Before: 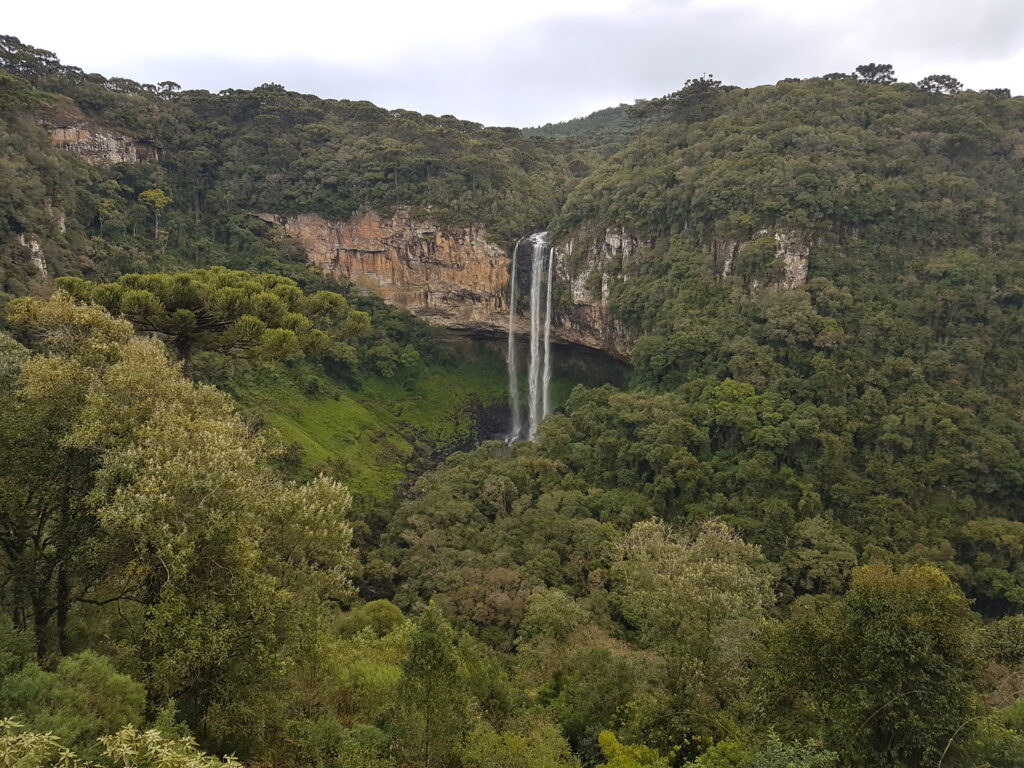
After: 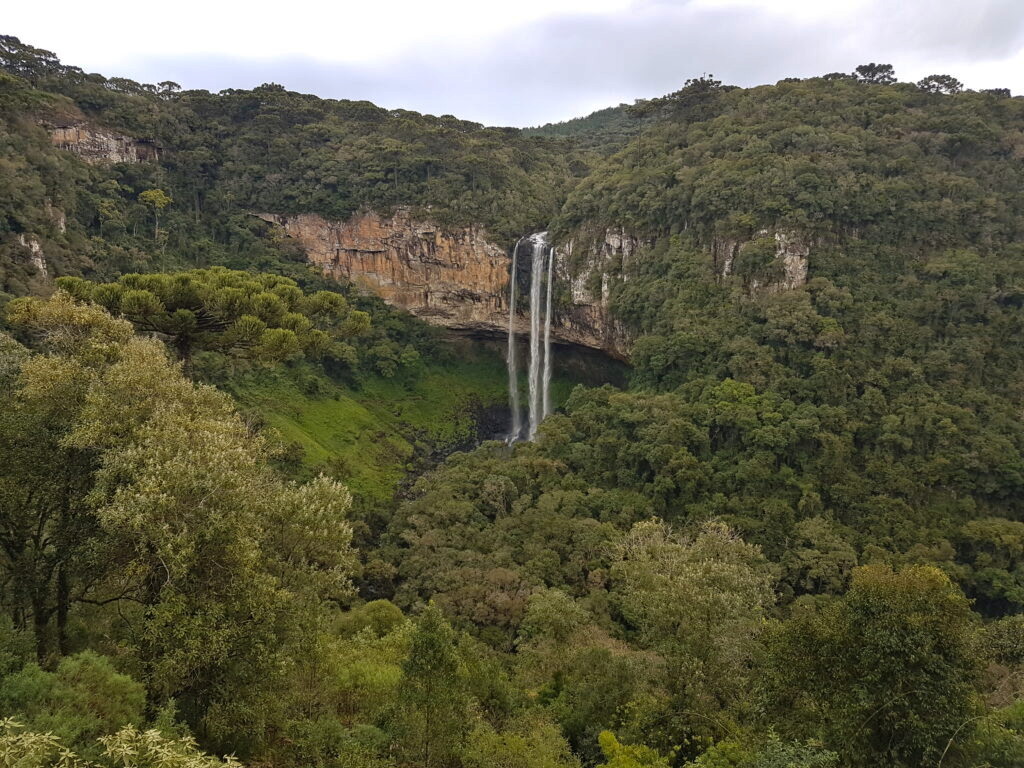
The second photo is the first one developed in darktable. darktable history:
haze removal: strength 0.288, distance 0.257, compatibility mode true, adaptive false
exposure: compensate highlight preservation false
